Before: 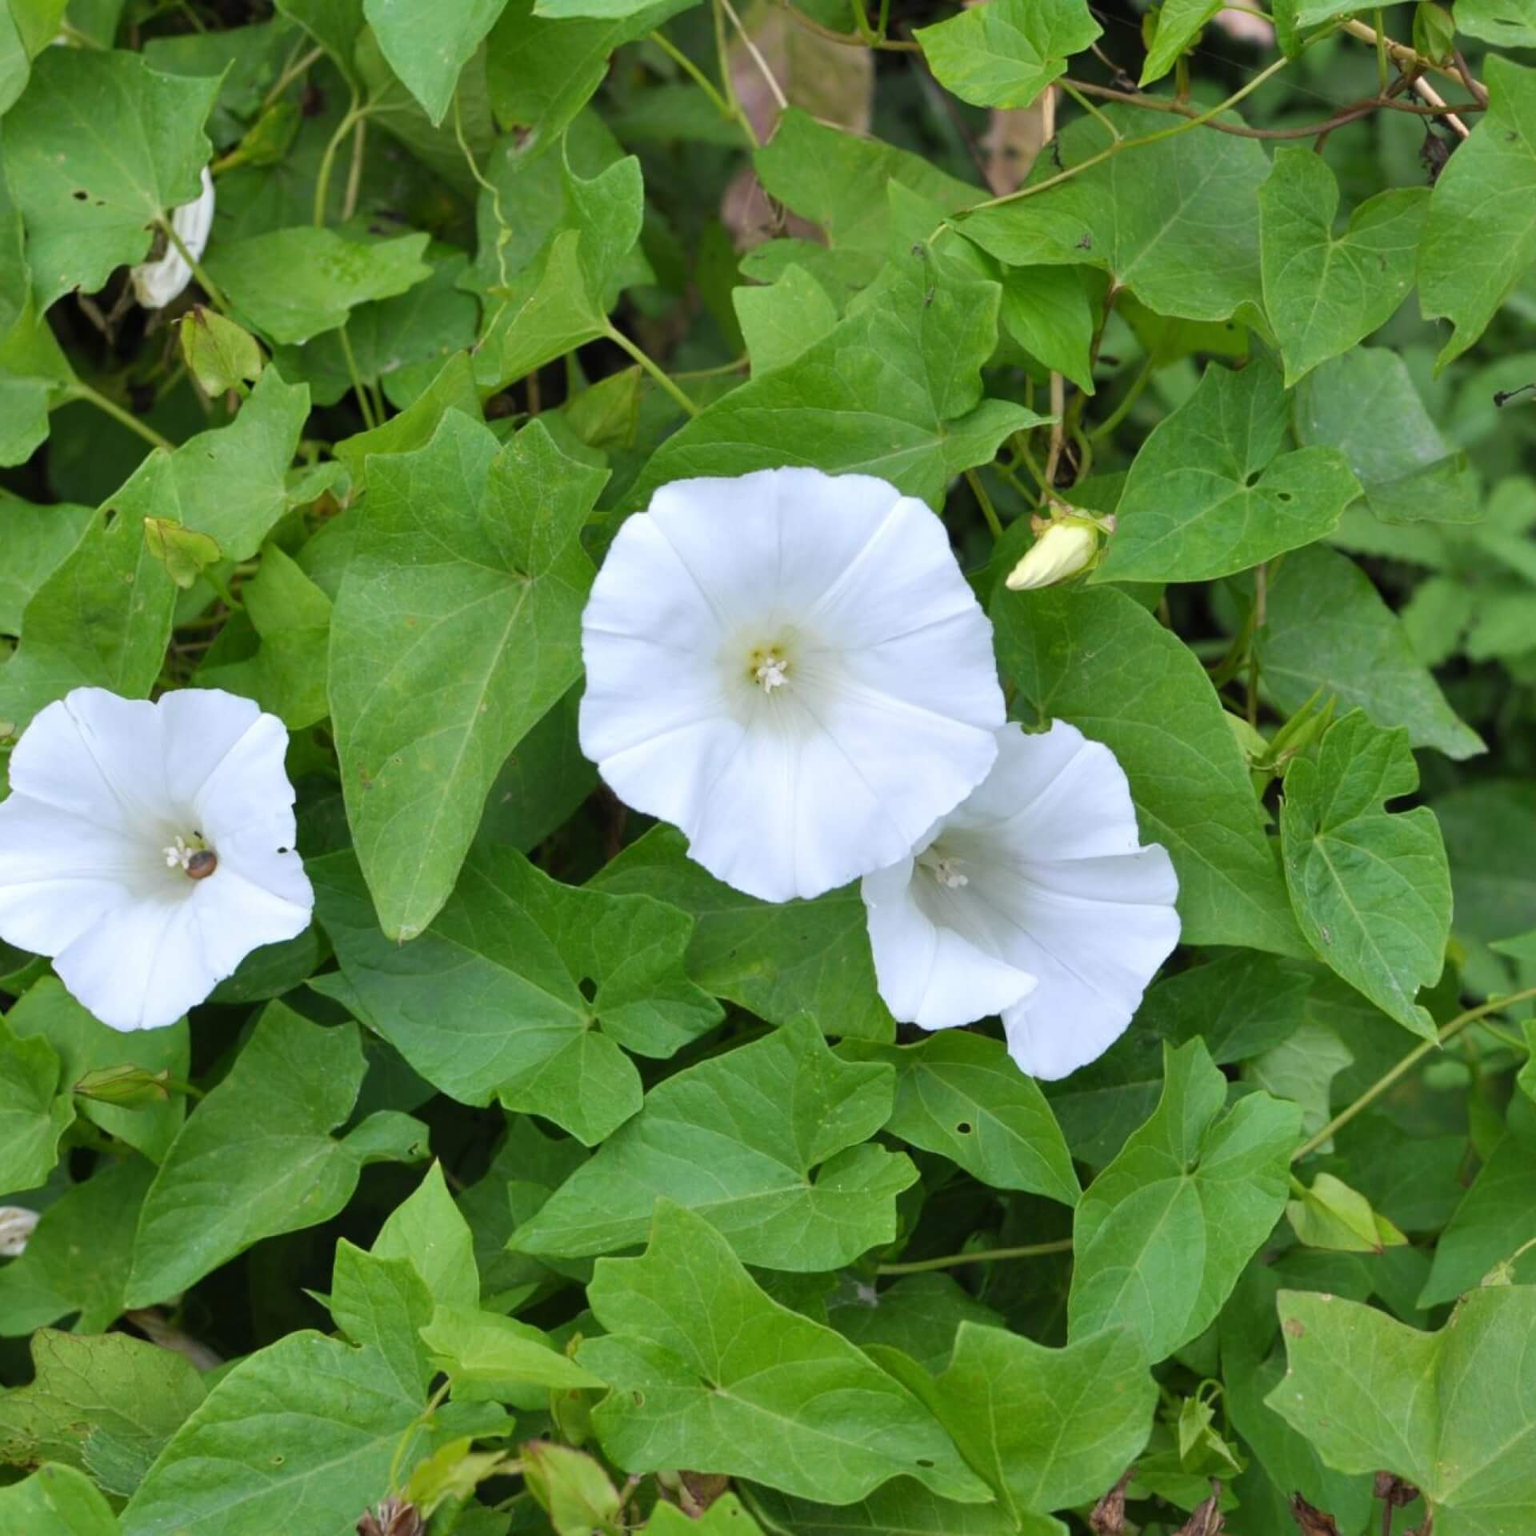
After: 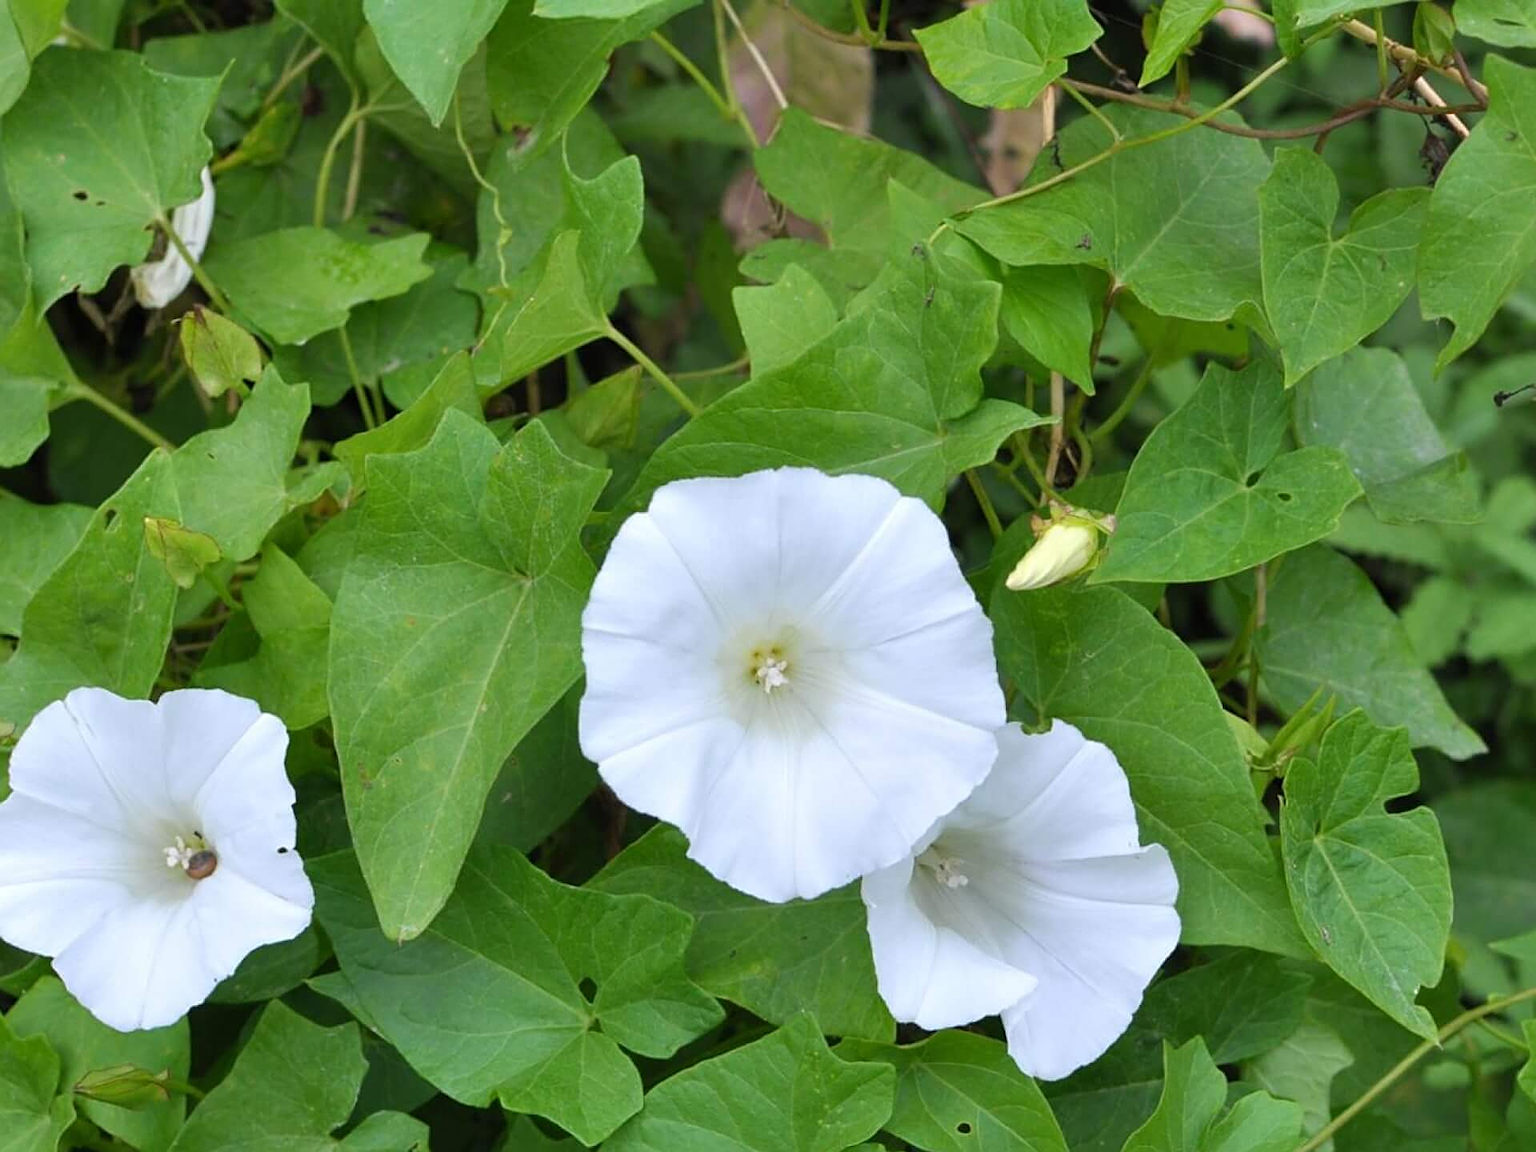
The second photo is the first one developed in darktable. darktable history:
crop: bottom 24.987%
sharpen: on, module defaults
